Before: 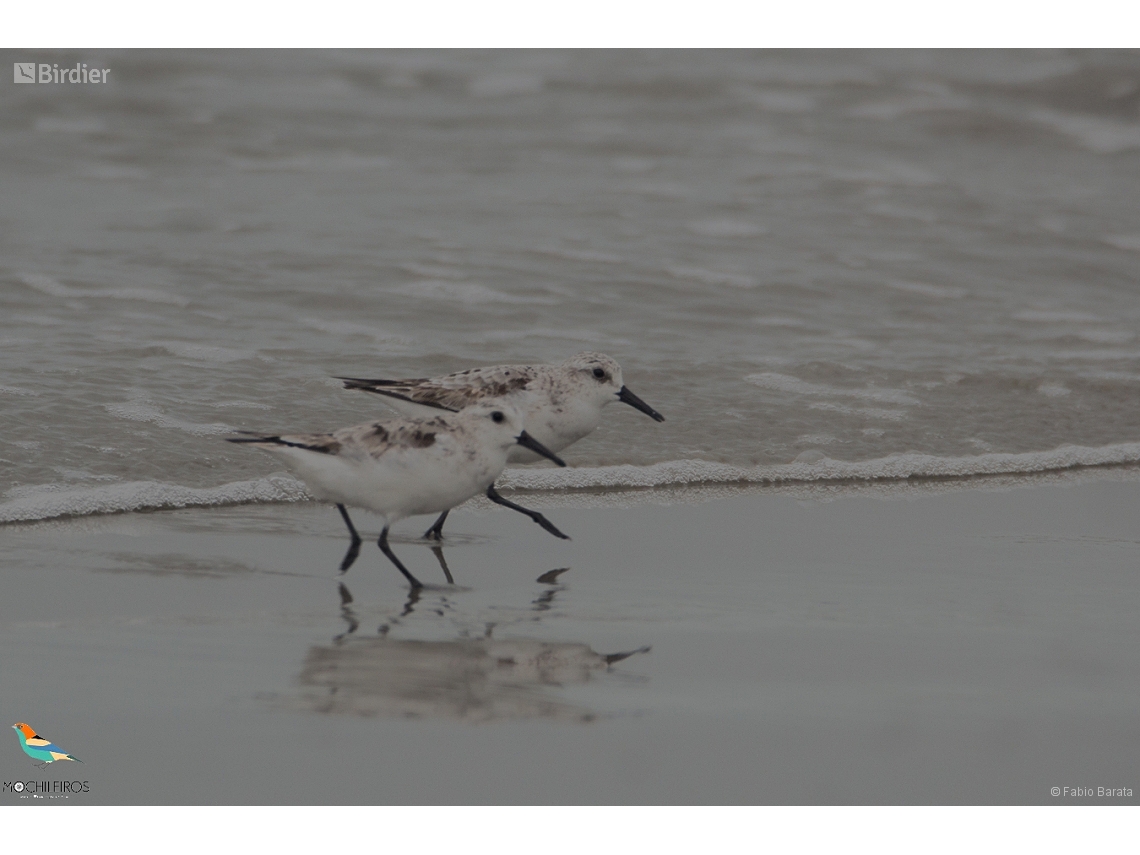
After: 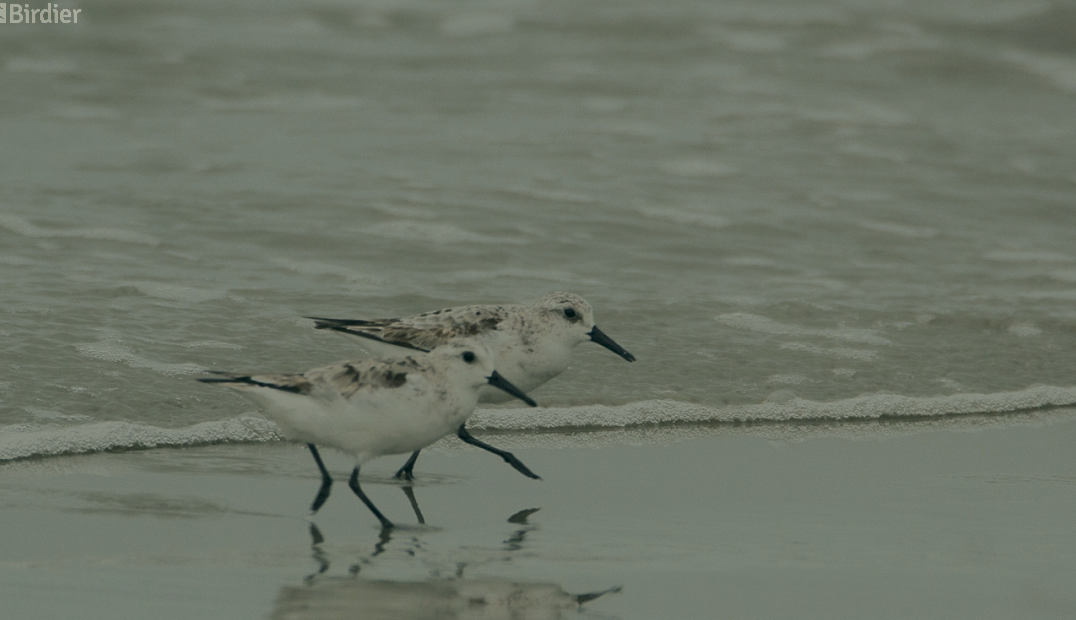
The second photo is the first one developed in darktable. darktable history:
crop: left 2.566%, top 7.125%, right 2.972%, bottom 20.349%
color correction: highlights a* -0.366, highlights b* 9.62, shadows a* -9.01, shadows b* 0.601
